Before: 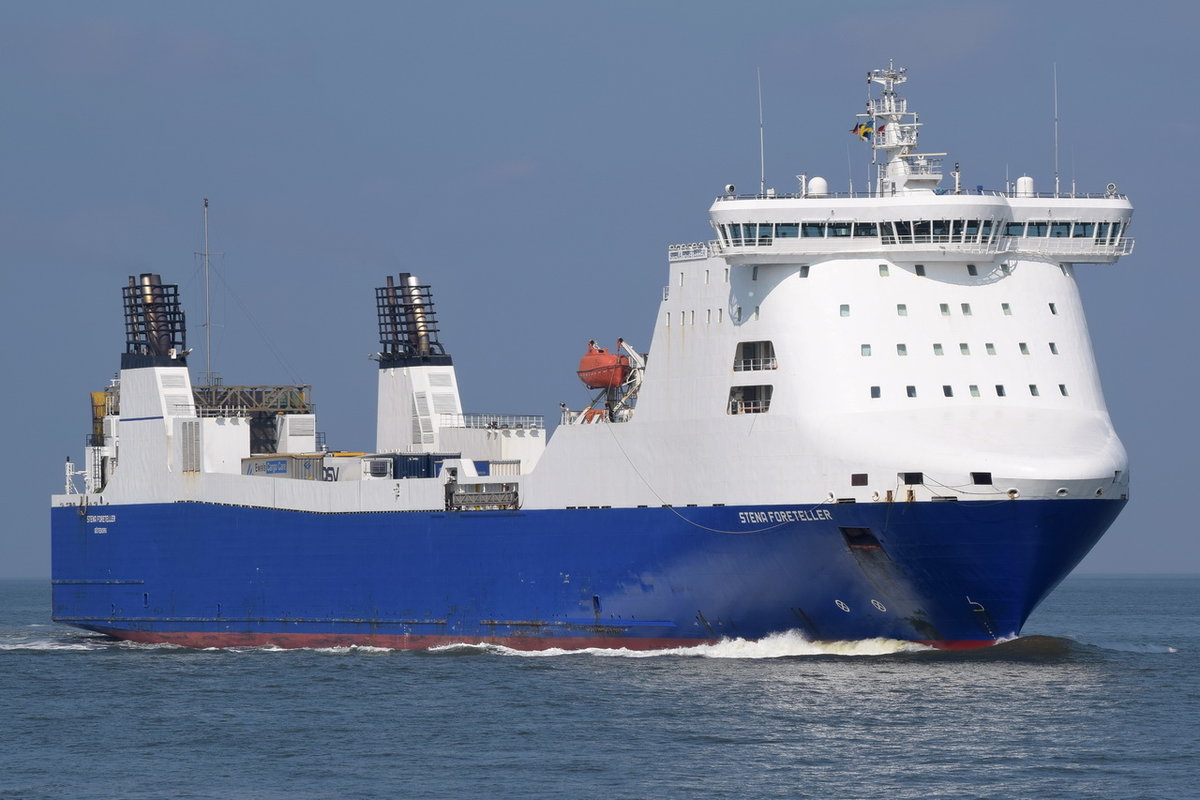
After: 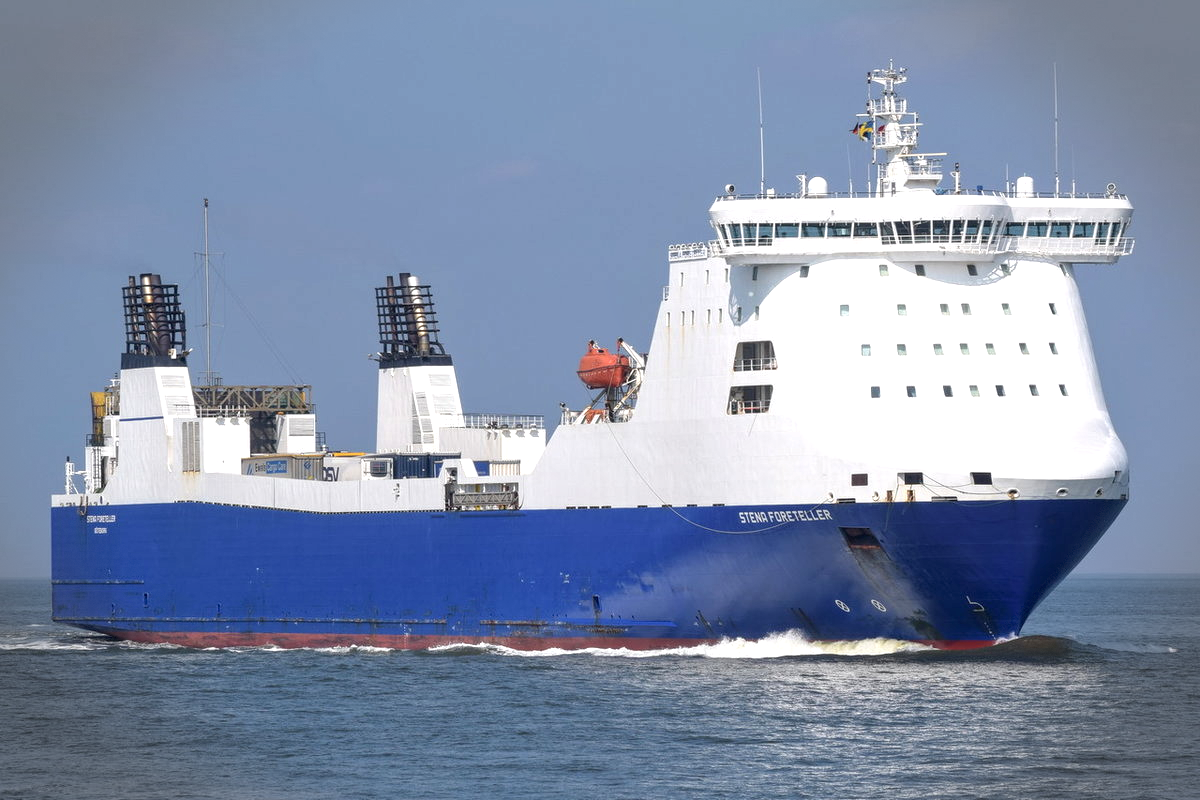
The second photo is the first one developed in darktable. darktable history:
exposure: black level correction 0.001, exposure 0.498 EV, compensate highlight preservation false
base curve: curves: ch0 [(0, 0) (0.989, 0.992)], preserve colors none
local contrast: on, module defaults
vignetting: fall-off start 90.55%, fall-off radius 39.47%, brightness -0.334, width/height ratio 1.218, shape 1.3, dithering 8-bit output, unbound false
